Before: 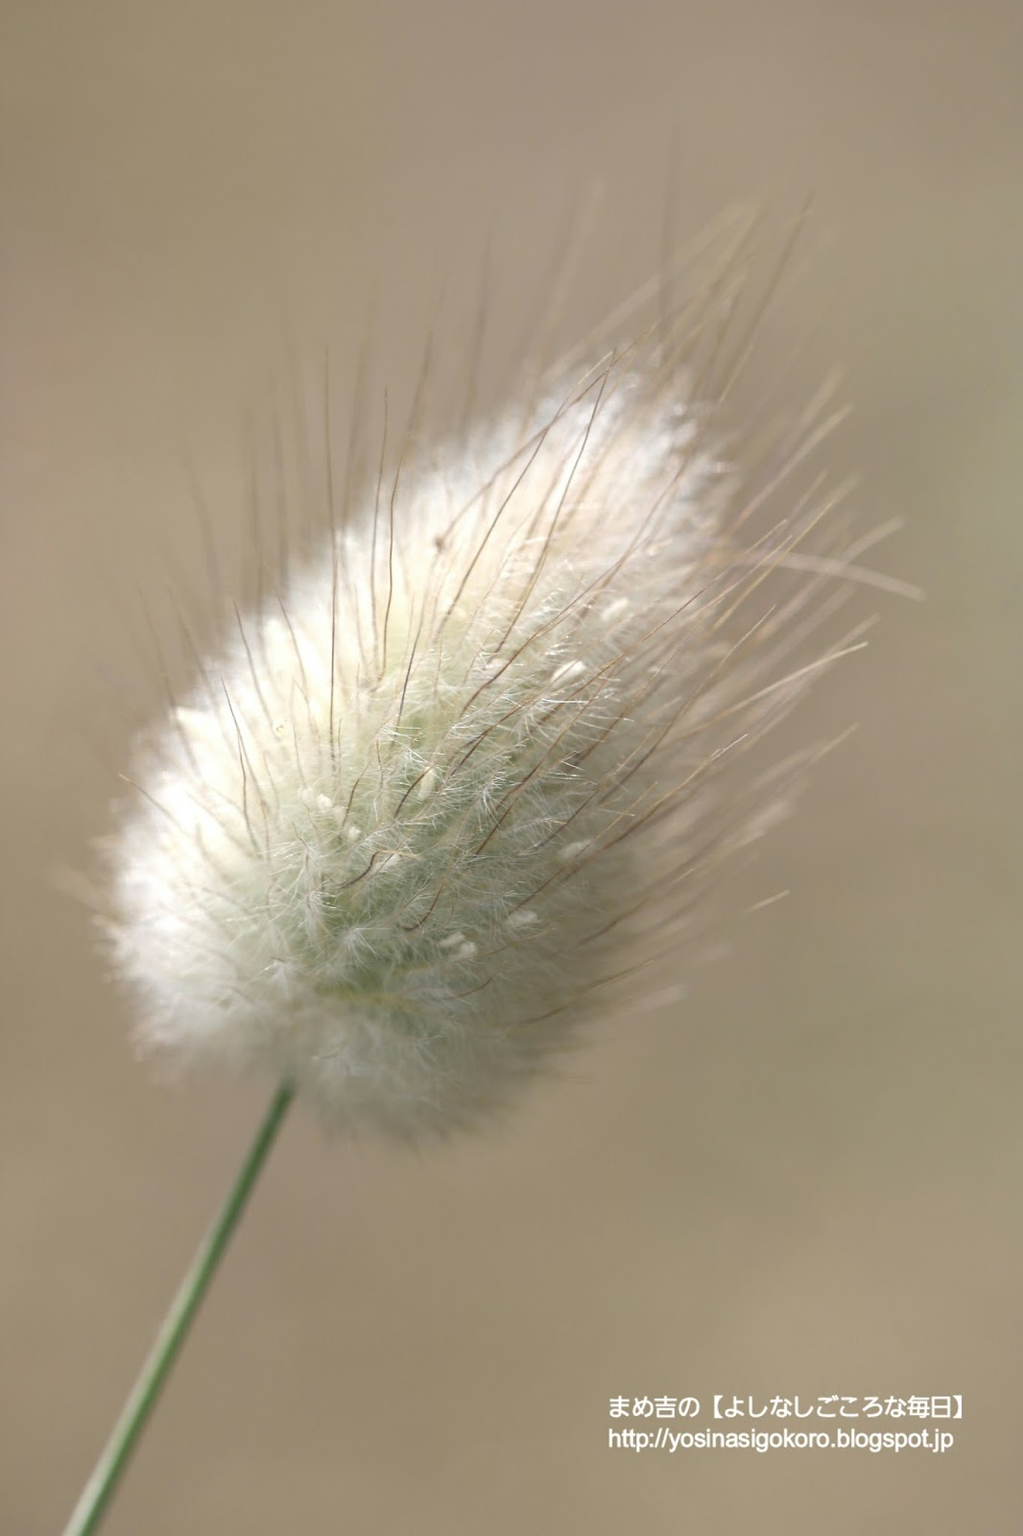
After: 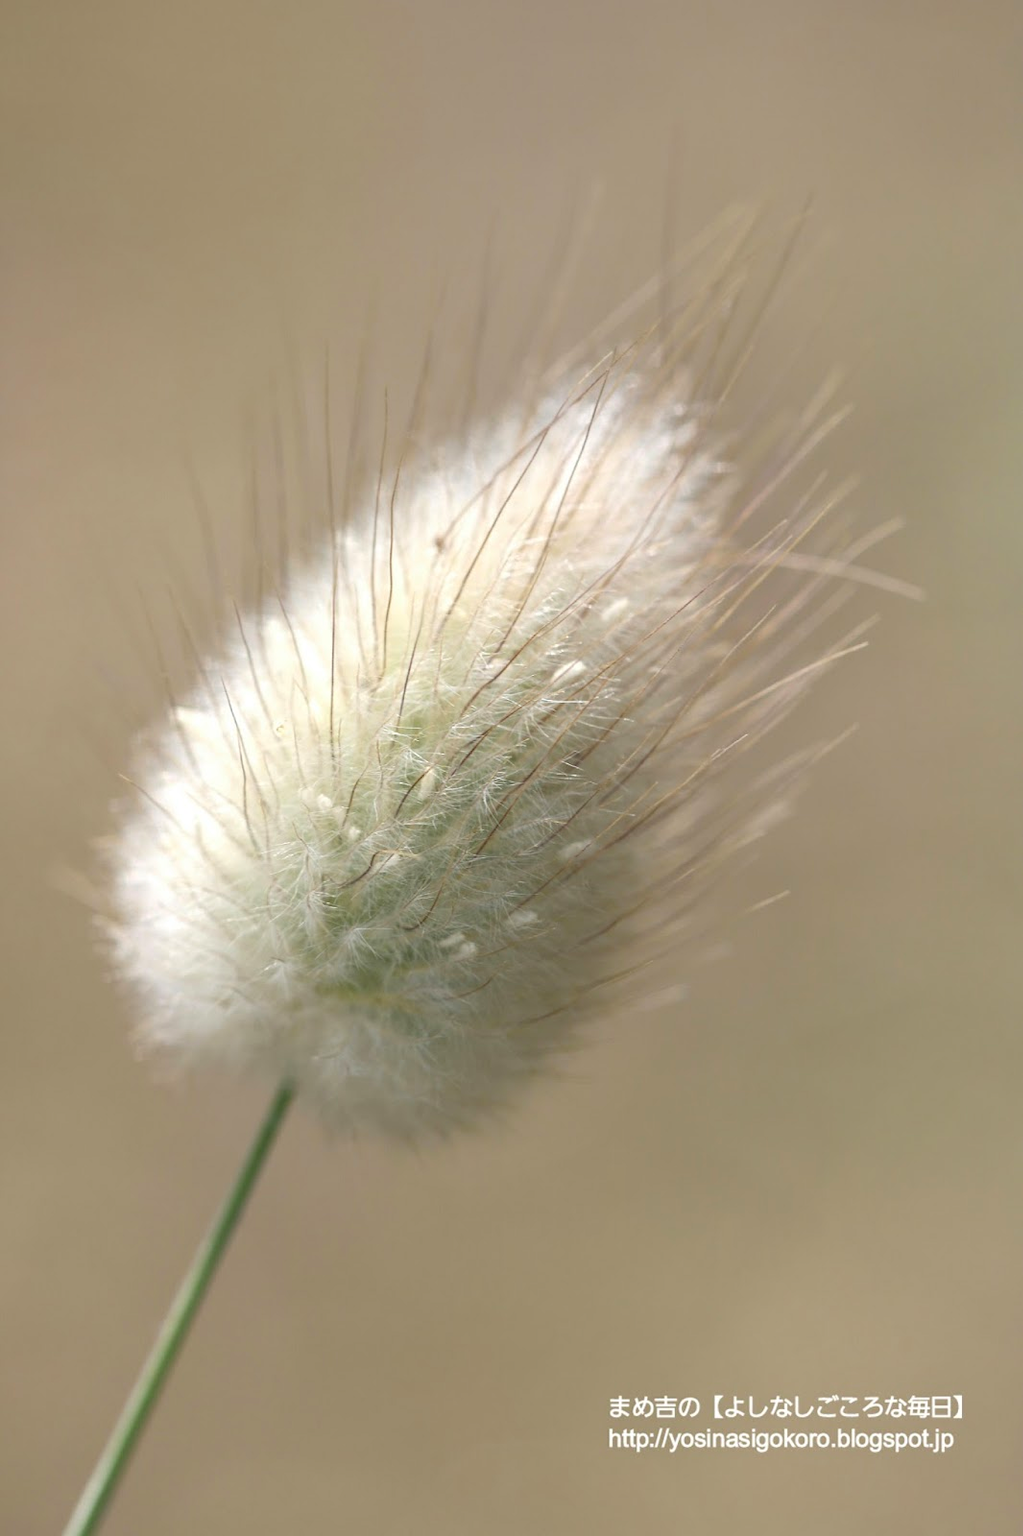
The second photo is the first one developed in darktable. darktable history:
color balance rgb: linear chroma grading › global chroma 14.933%, perceptual saturation grading › global saturation 0.158%
